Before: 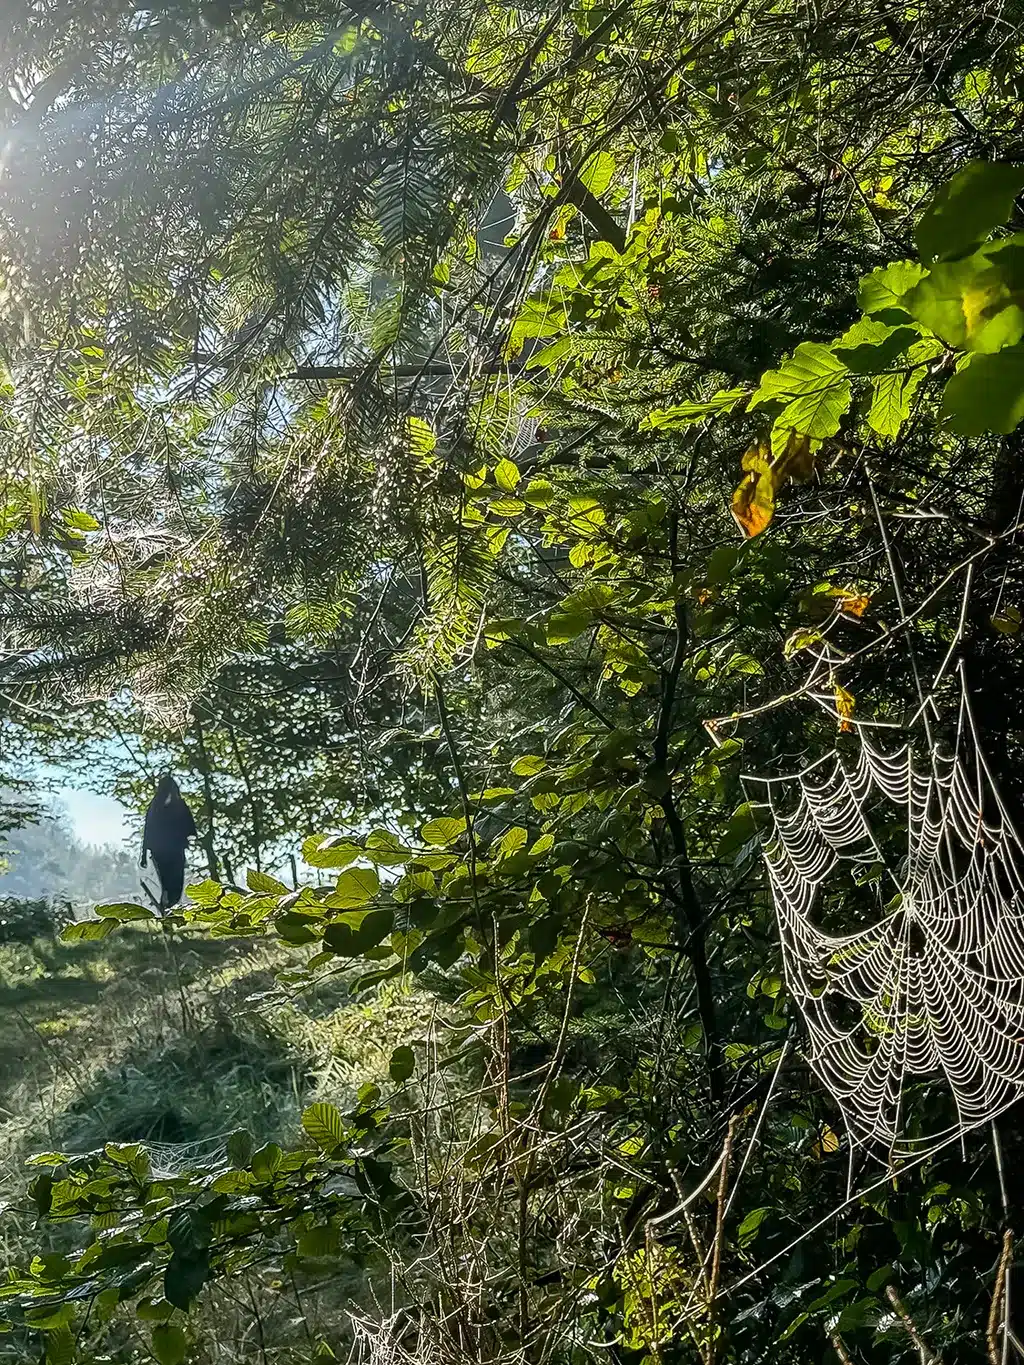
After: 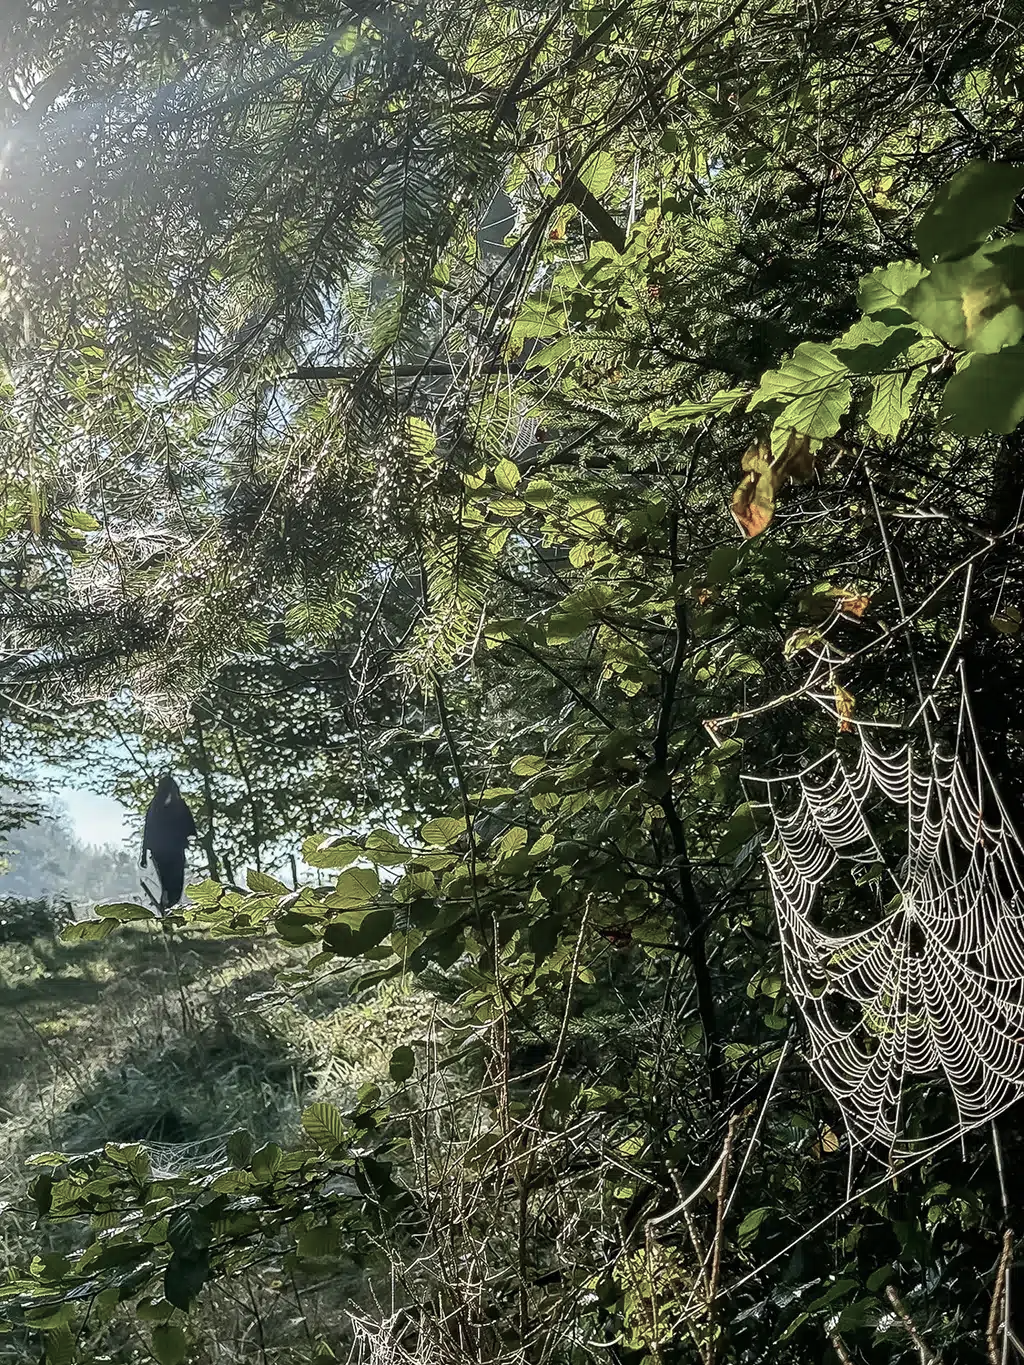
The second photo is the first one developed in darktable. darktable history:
color balance: input saturation 100.43%, contrast fulcrum 14.22%, output saturation 70.41%
levels: mode automatic, black 0.023%, white 99.97%, levels [0.062, 0.494, 0.925]
